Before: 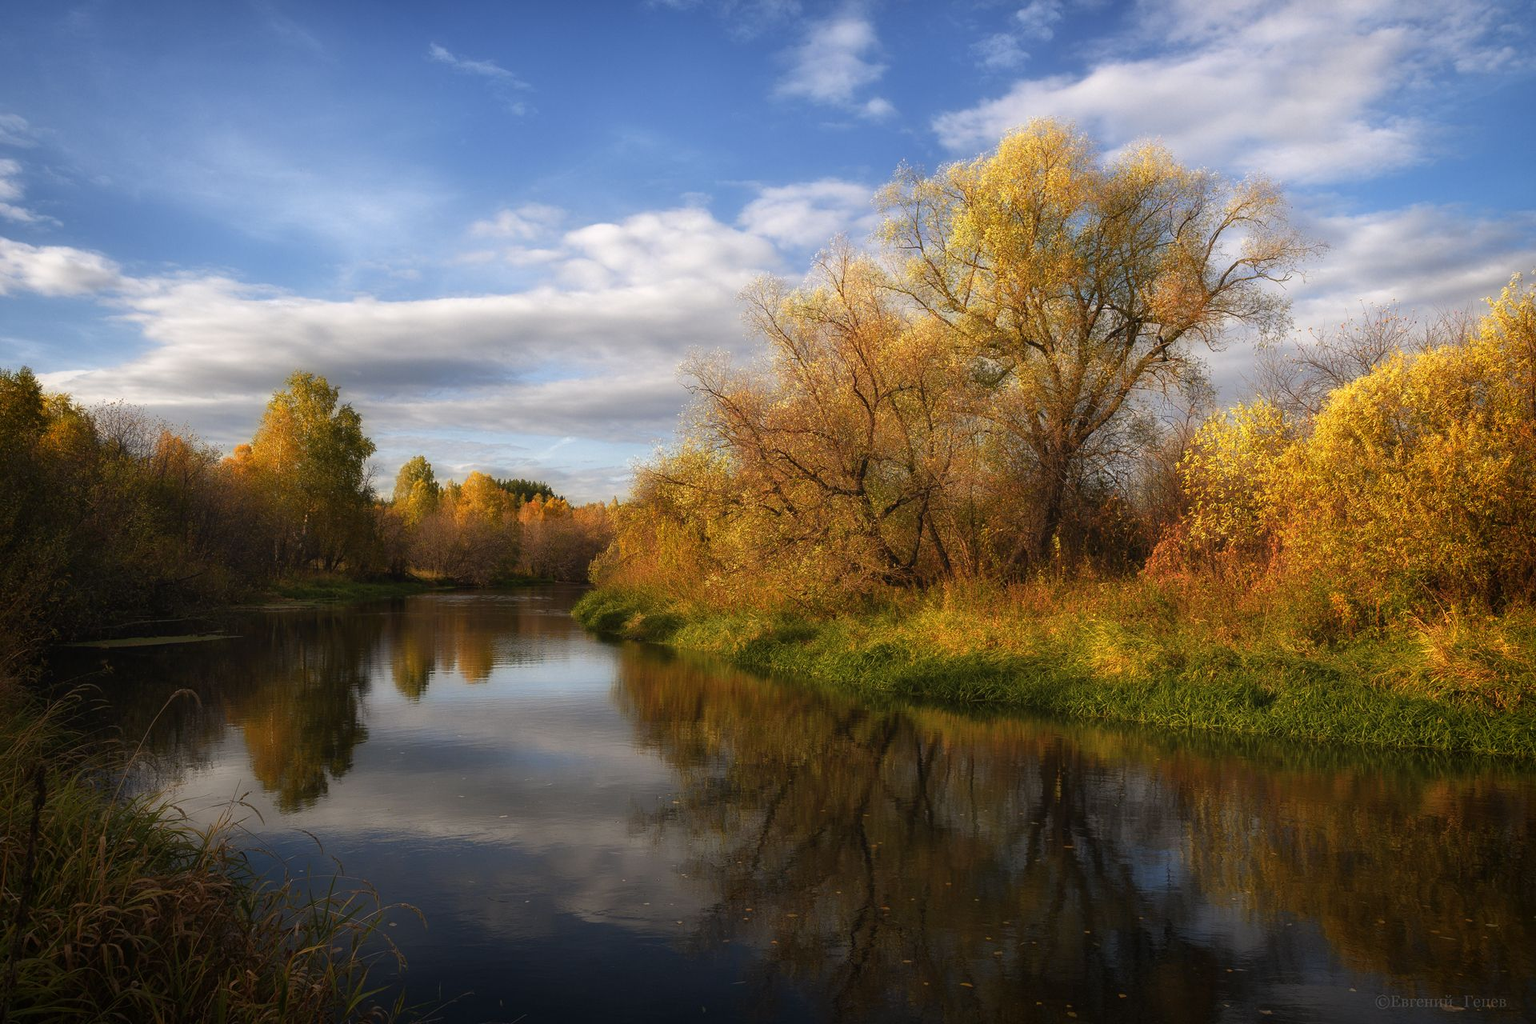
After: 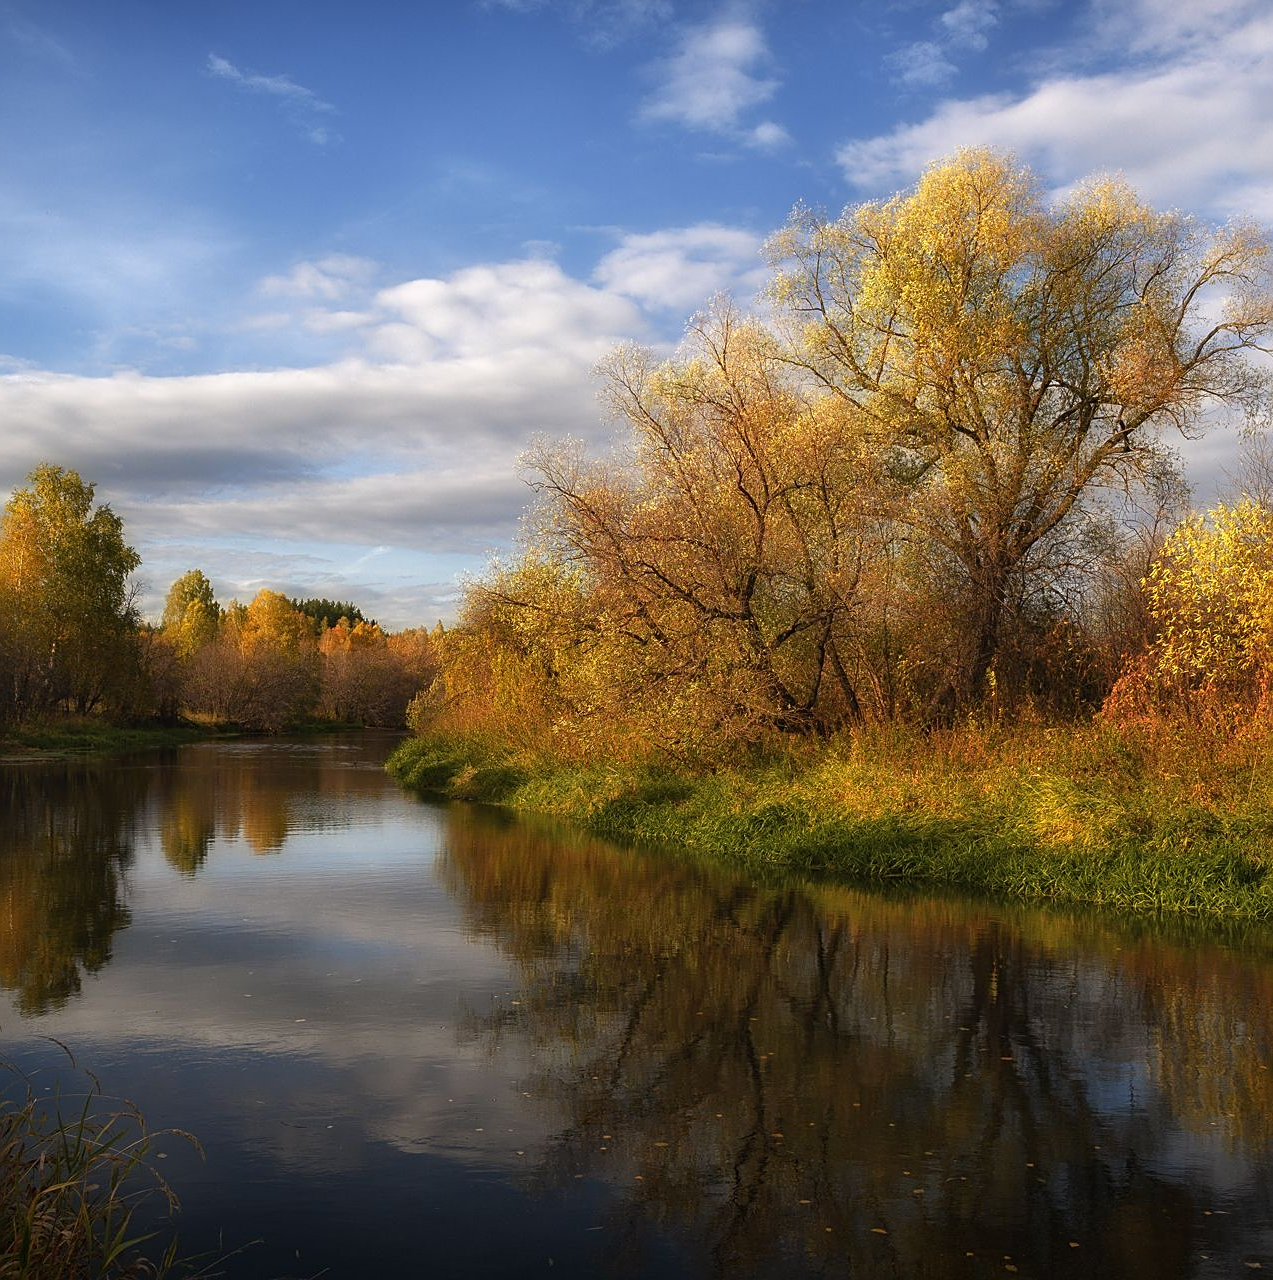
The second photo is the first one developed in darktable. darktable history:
sharpen: on, module defaults
crop: left 17.136%, right 16.531%
